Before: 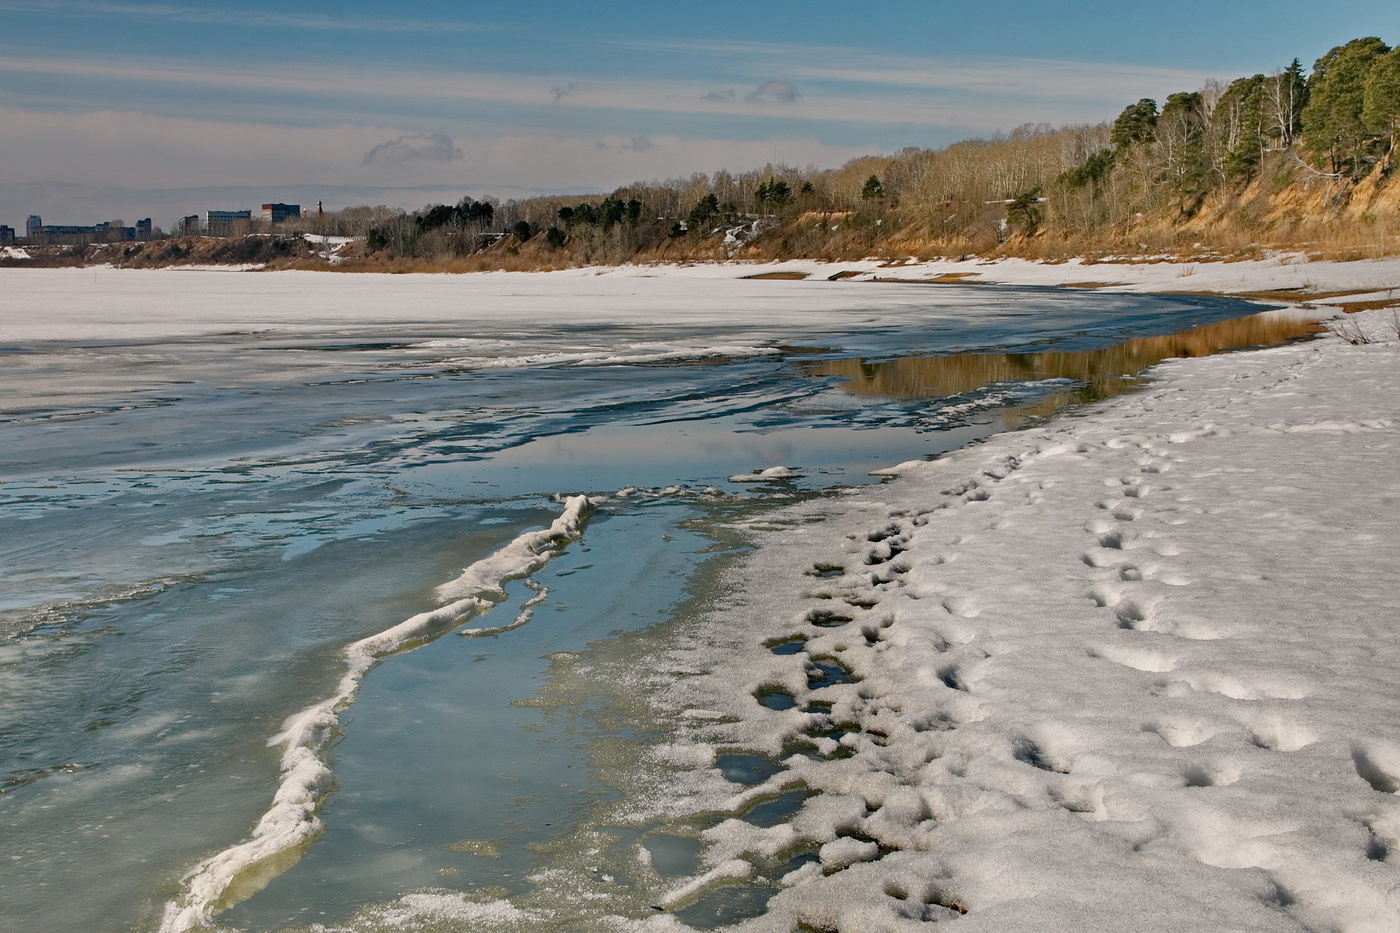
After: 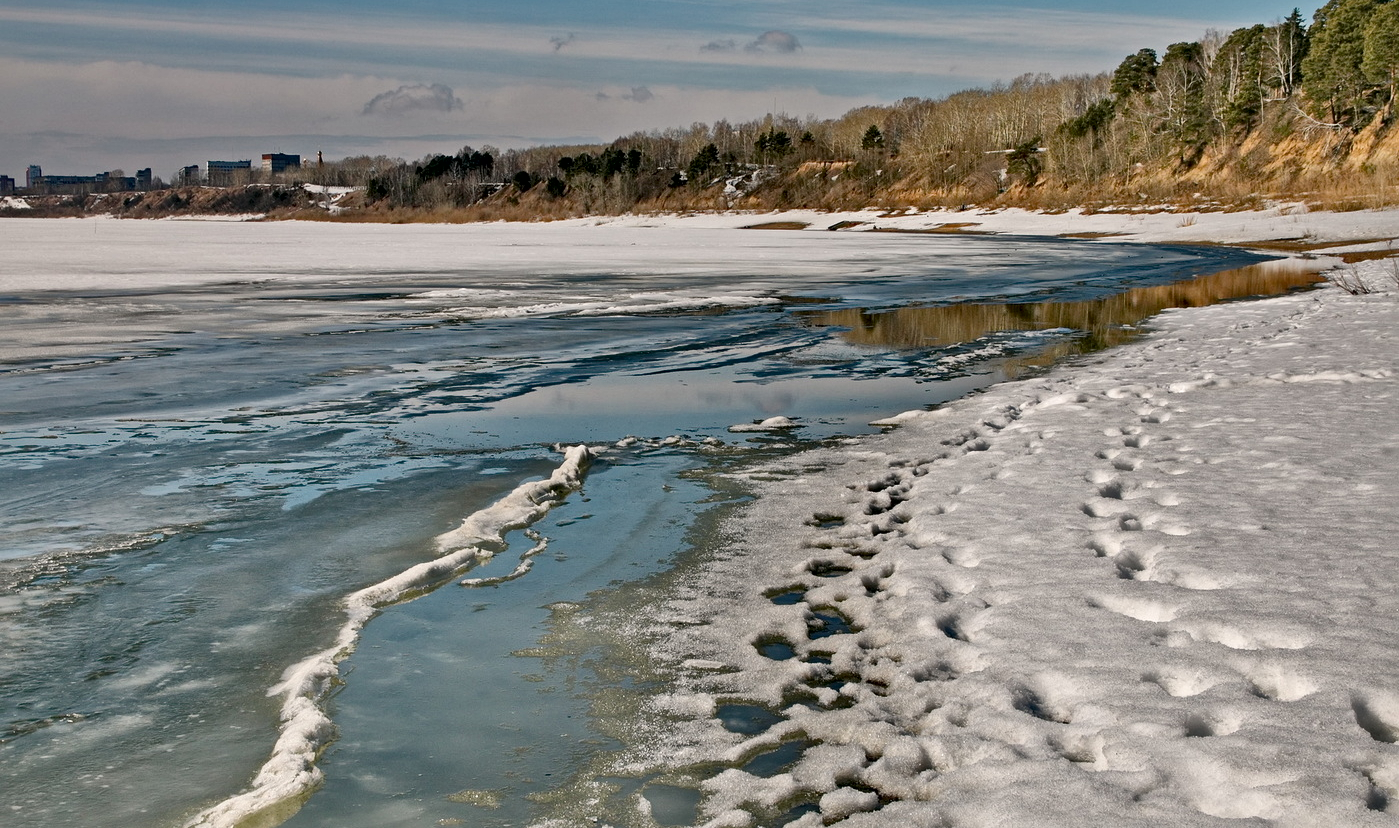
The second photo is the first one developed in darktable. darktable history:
crop and rotate: top 5.484%, bottom 5.753%
local contrast: mode bilateral grid, contrast 20, coarseness 19, detail 163%, midtone range 0.2
